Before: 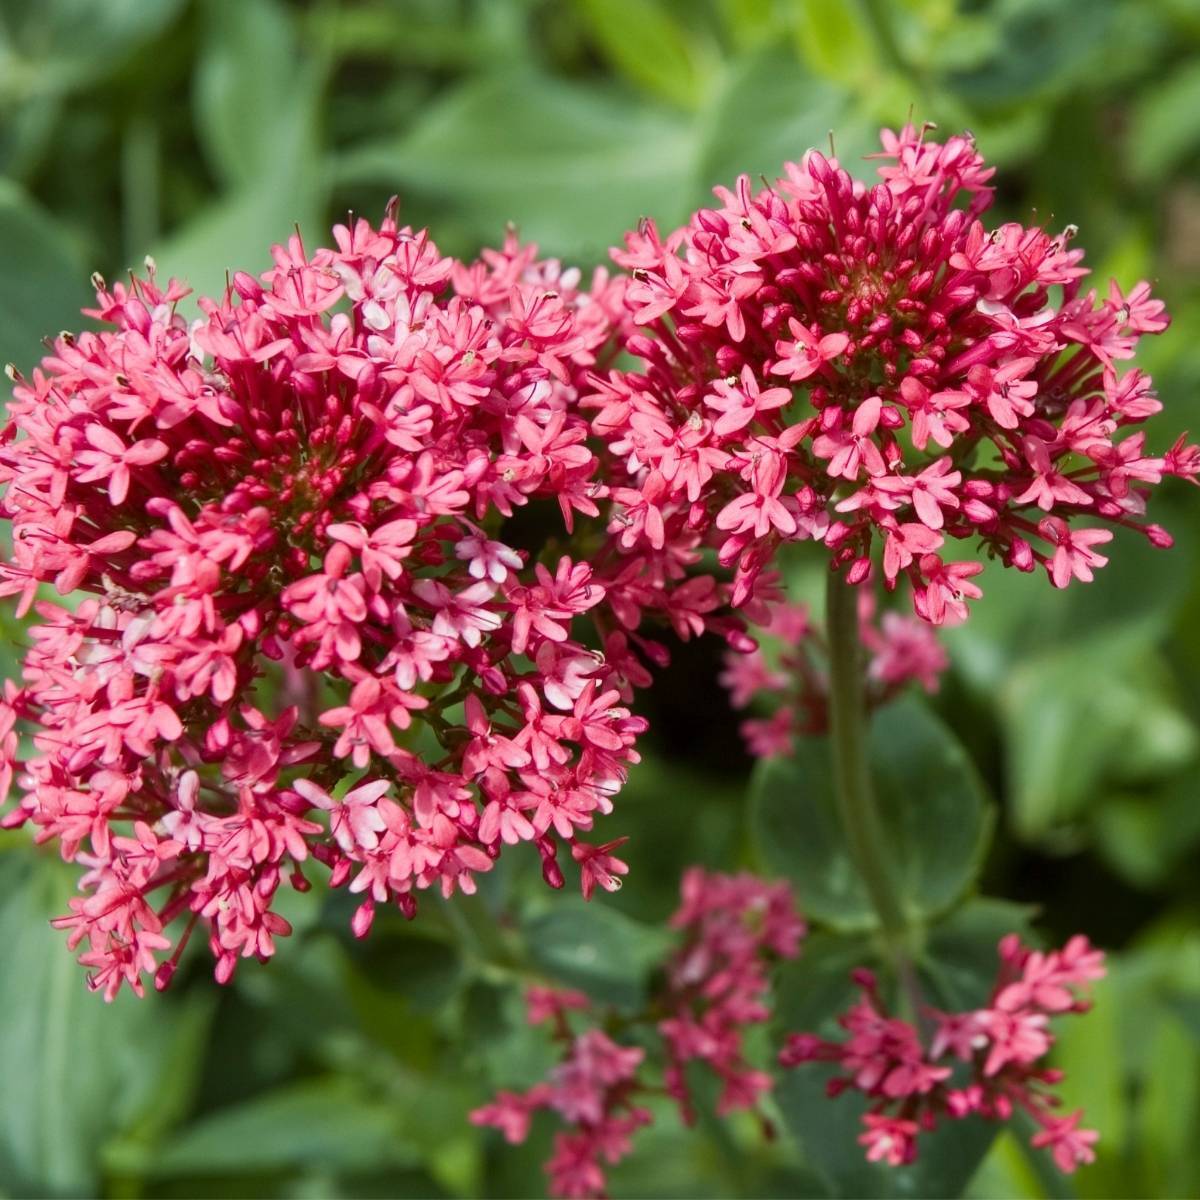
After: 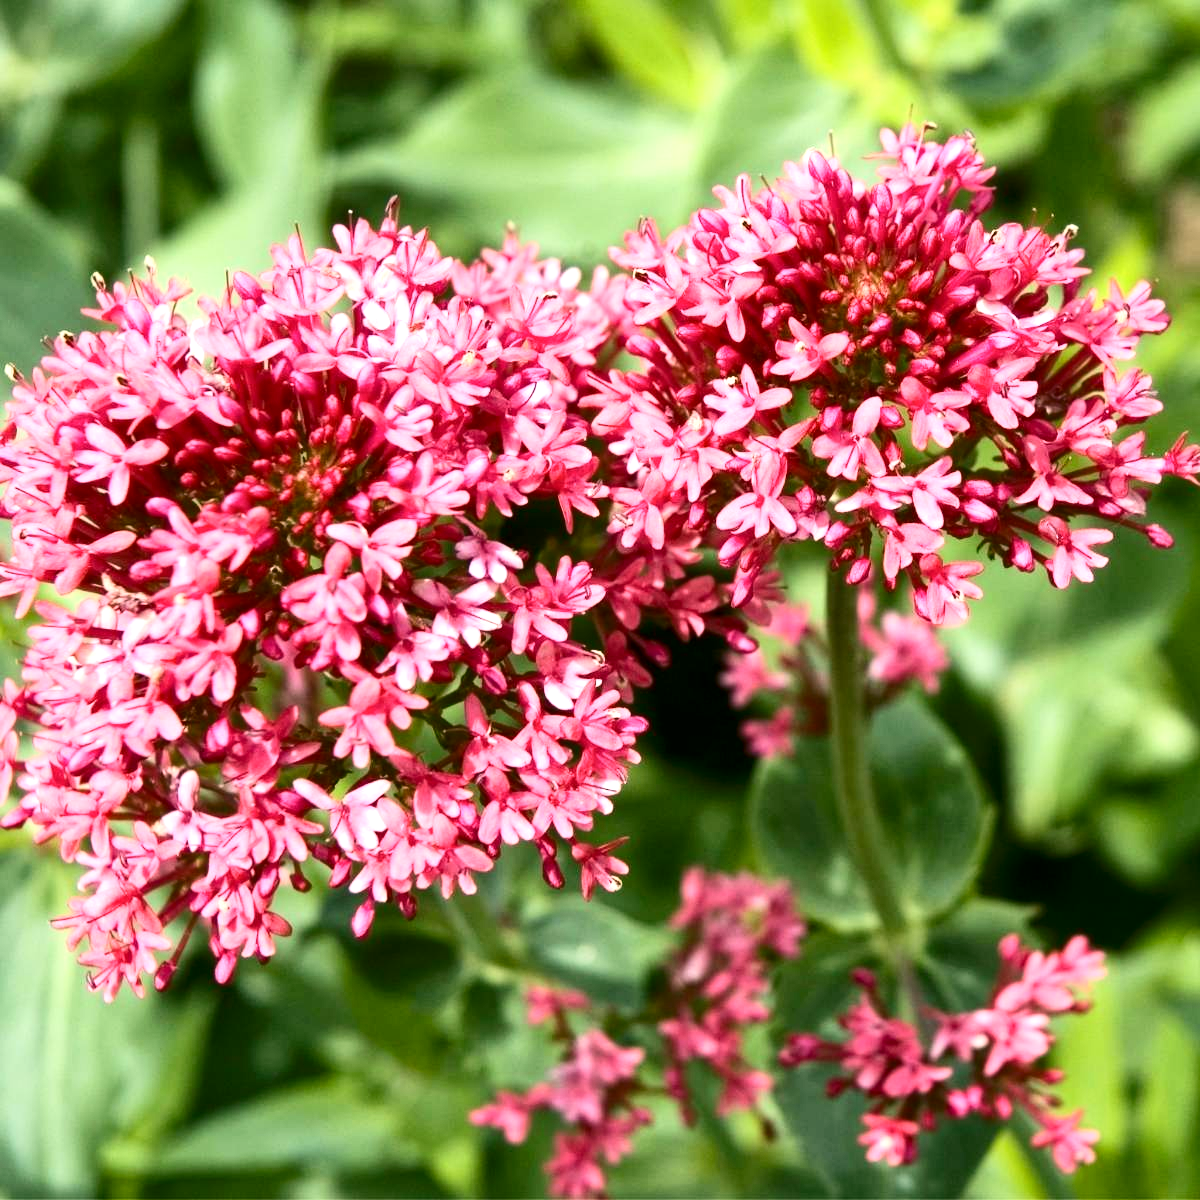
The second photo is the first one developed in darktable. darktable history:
exposure: exposure 0.916 EV, compensate highlight preservation false
color correction: highlights a* 4.28, highlights b* 4.96, shadows a* -8.16, shadows b* 4.64
contrast brightness saturation: contrast 0.222
local contrast: mode bilateral grid, contrast 20, coarseness 51, detail 119%, midtone range 0.2
